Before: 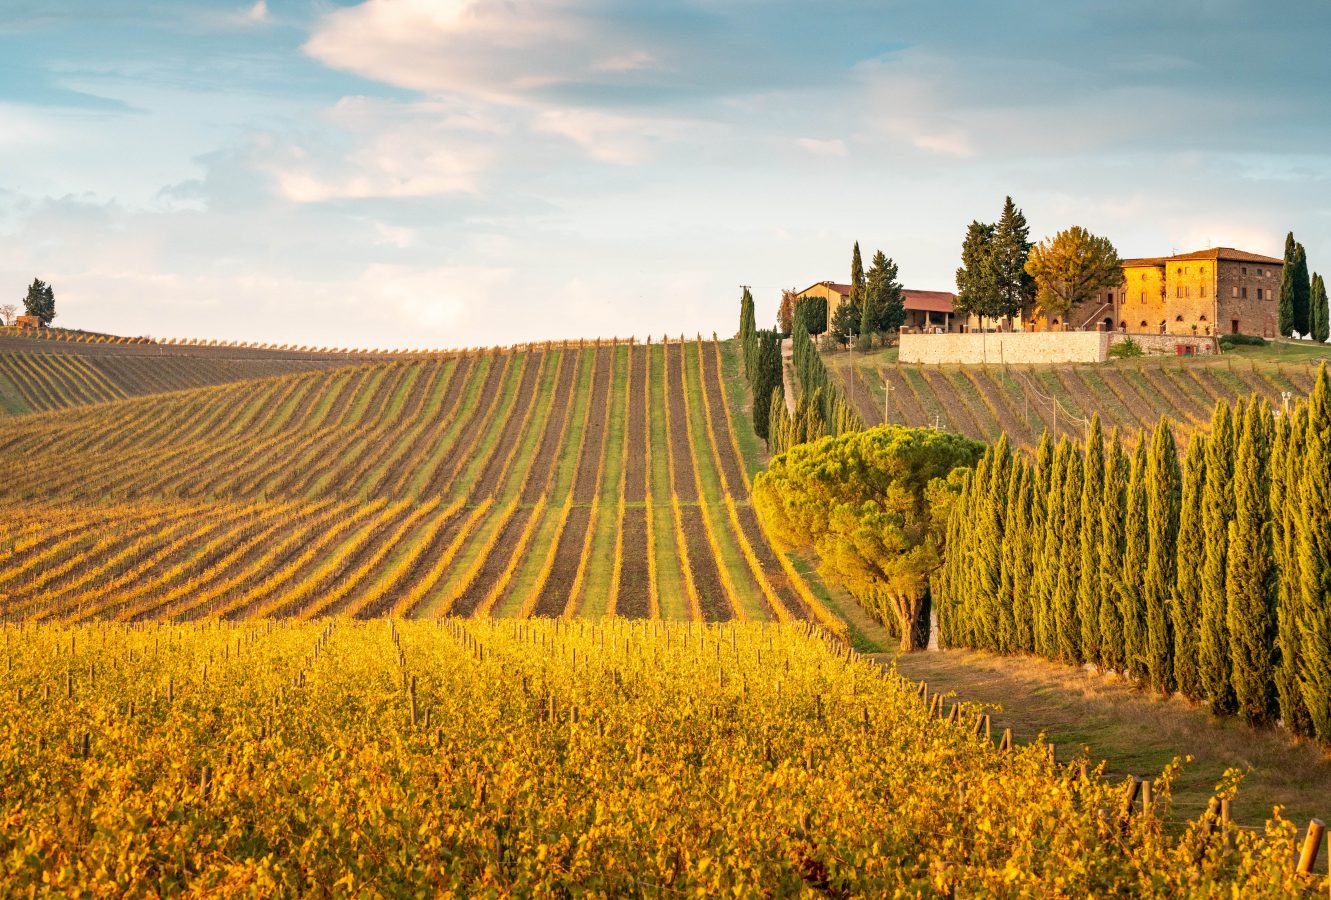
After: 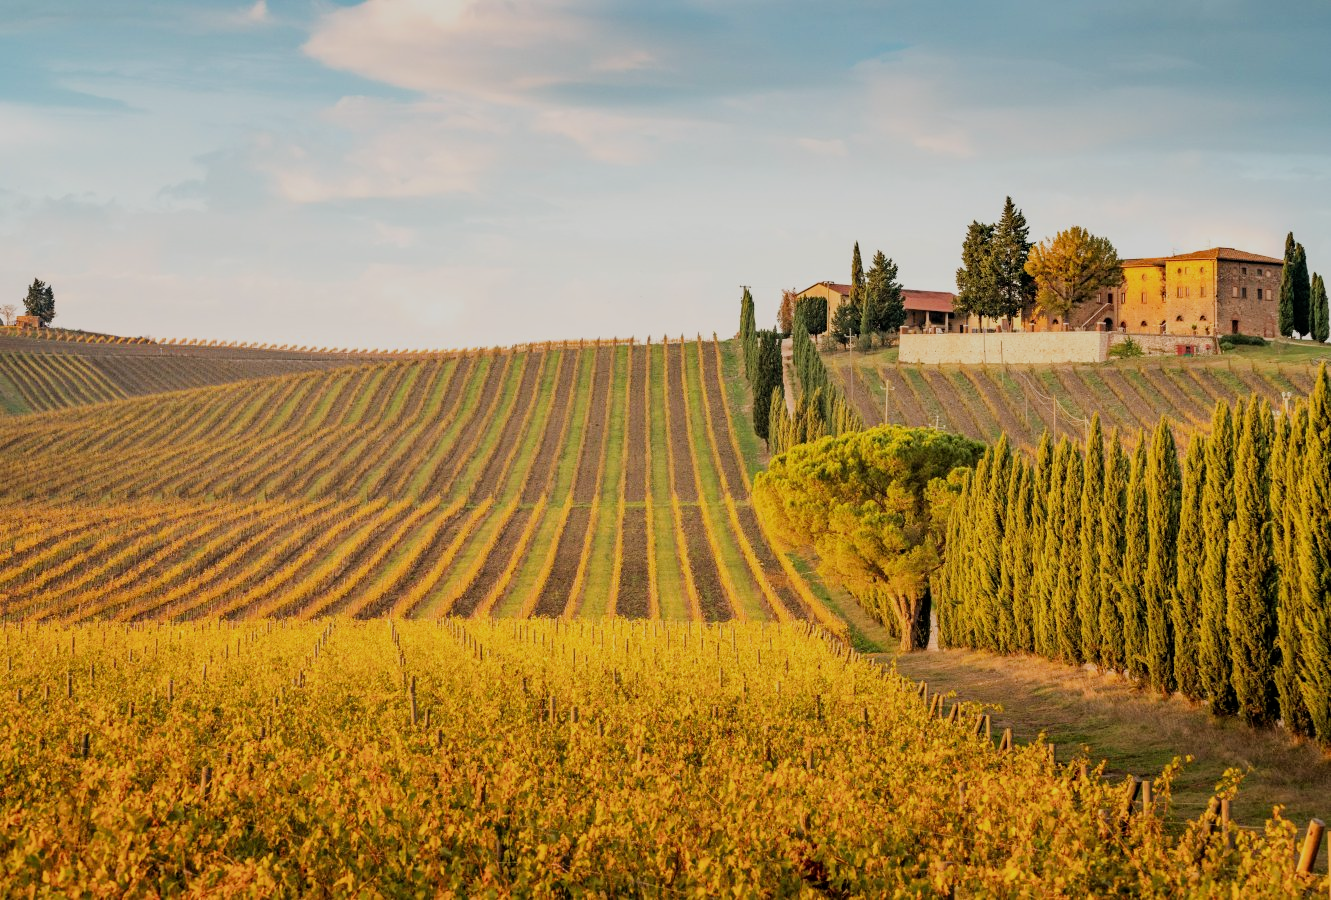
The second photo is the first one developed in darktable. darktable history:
exposure: compensate highlight preservation false
filmic rgb: black relative exposure -7.65 EV, white relative exposure 4.56 EV, hardness 3.61
